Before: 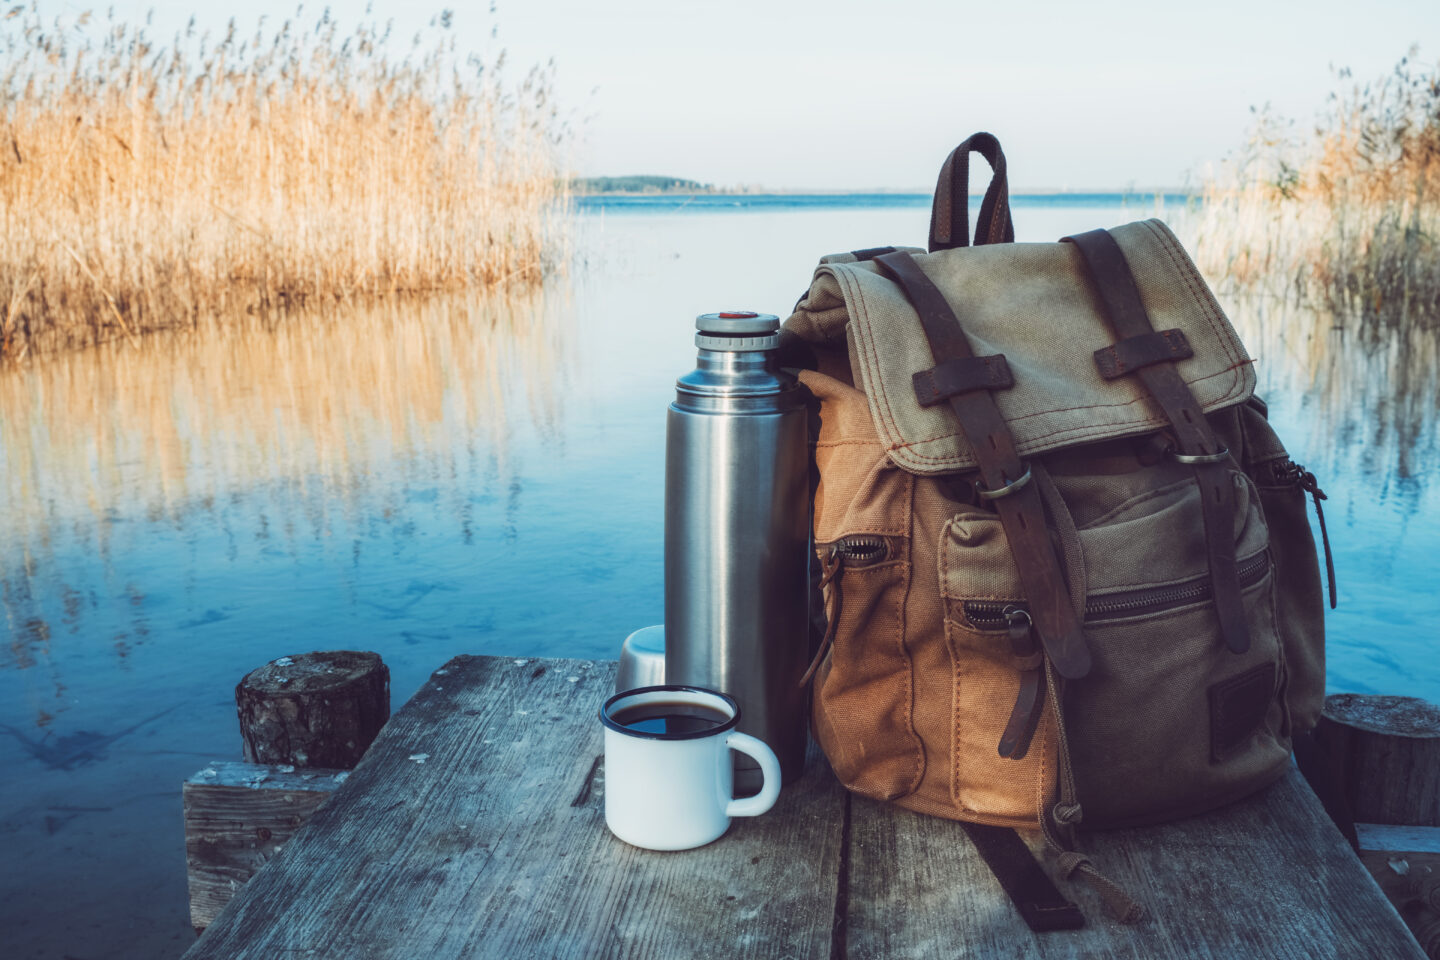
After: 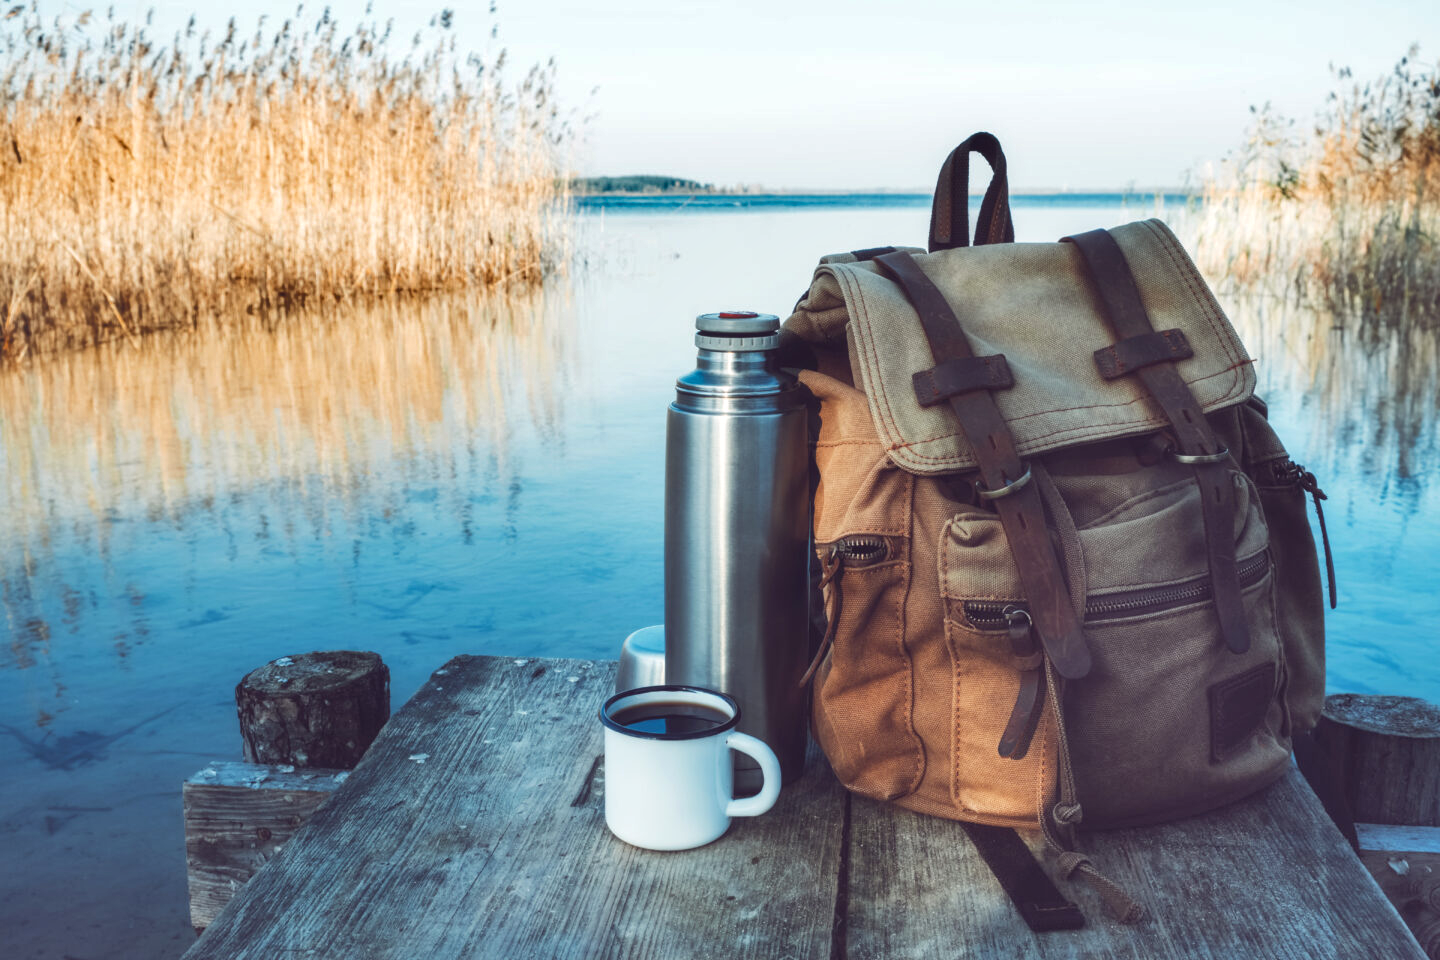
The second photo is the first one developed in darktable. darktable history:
exposure: exposure 0.203 EV, compensate highlight preservation false
shadows and highlights: shadows 59.72, soften with gaussian
